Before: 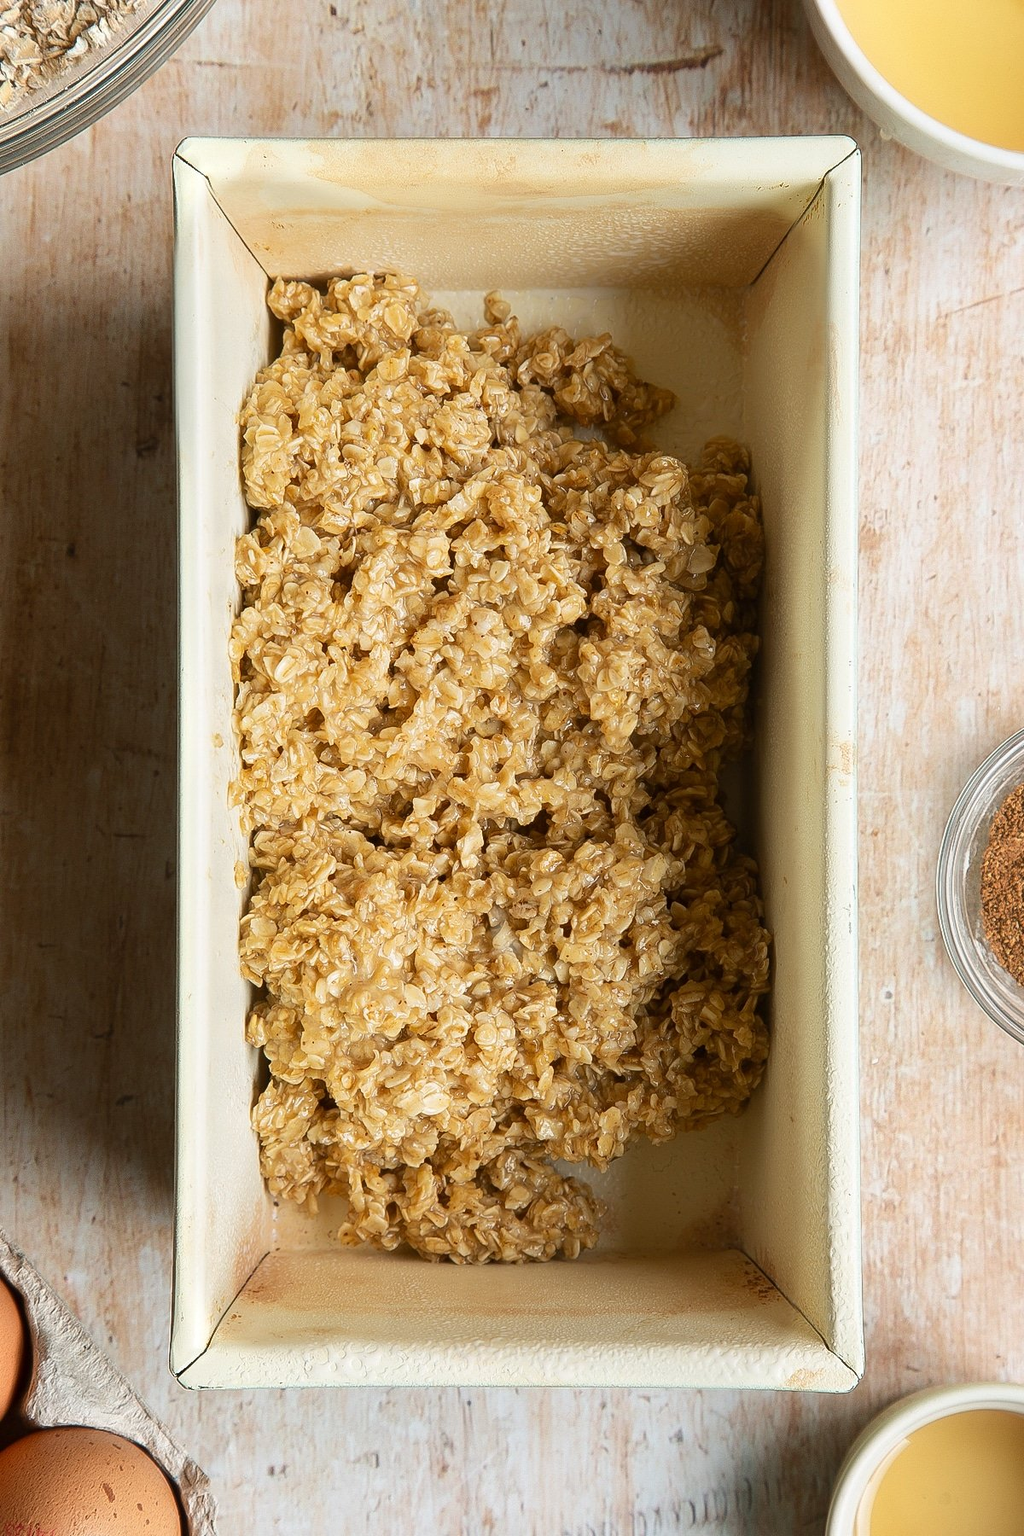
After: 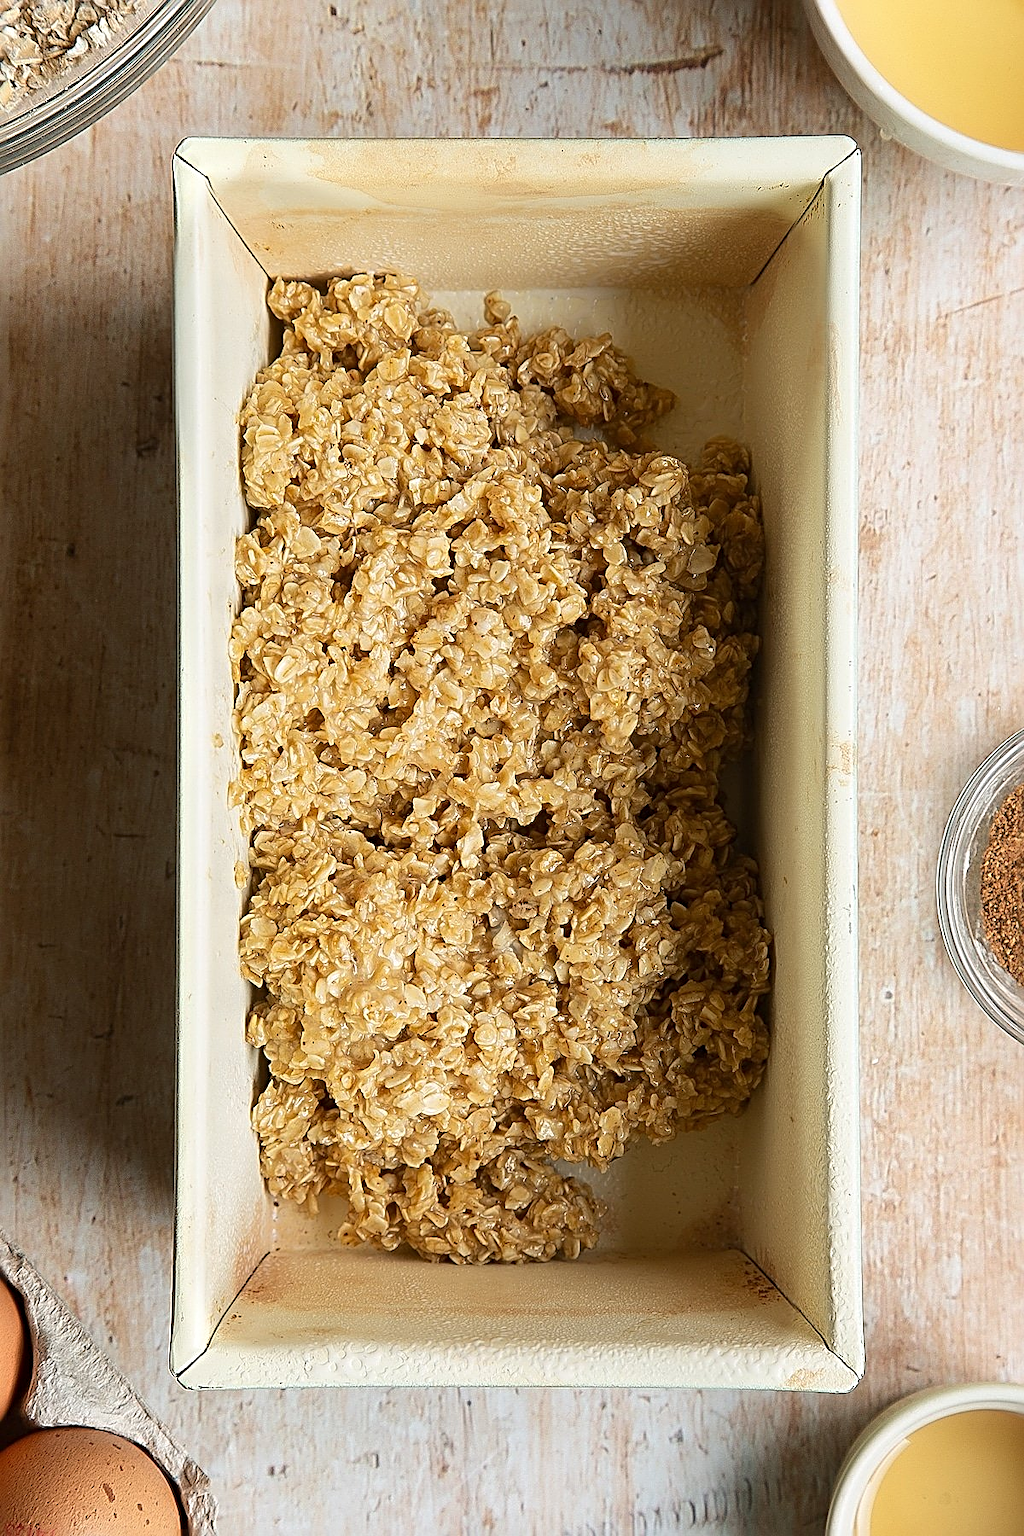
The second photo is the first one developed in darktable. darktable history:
sharpen: radius 2.827, amount 0.709
